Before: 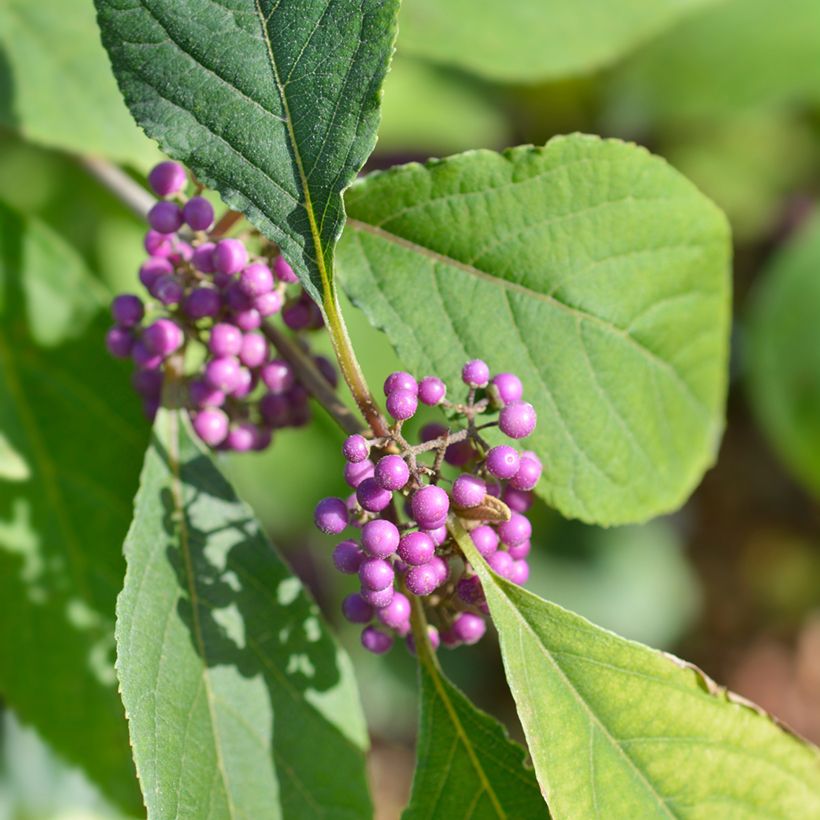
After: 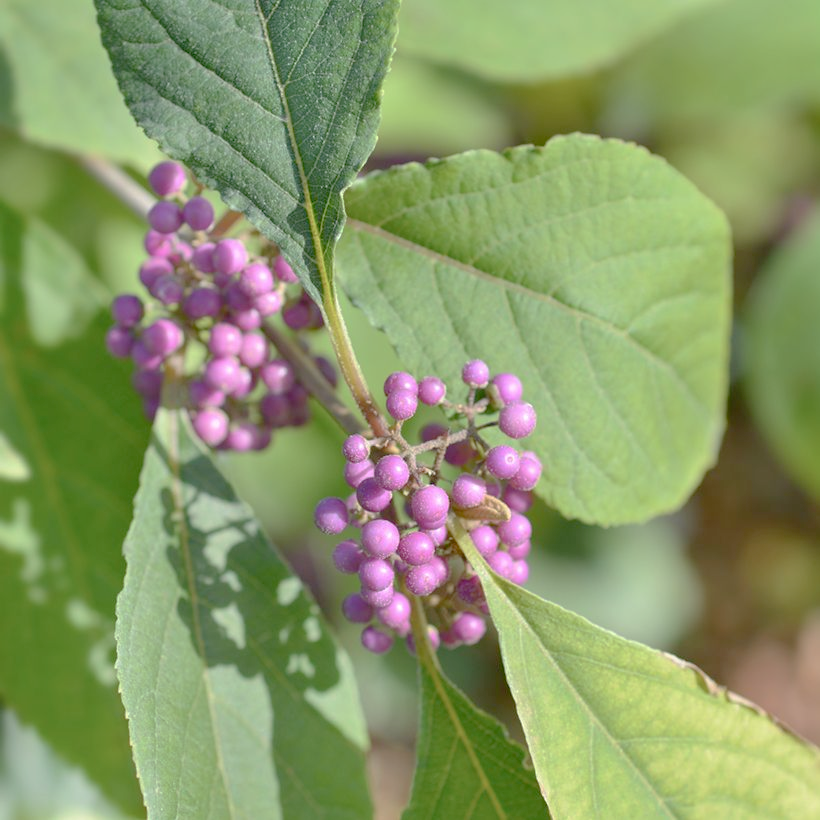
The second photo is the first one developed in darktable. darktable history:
tone curve: curves: ch0 [(0, 0) (0.004, 0.008) (0.077, 0.156) (0.169, 0.29) (0.774, 0.774) (1, 1)], preserve colors none
